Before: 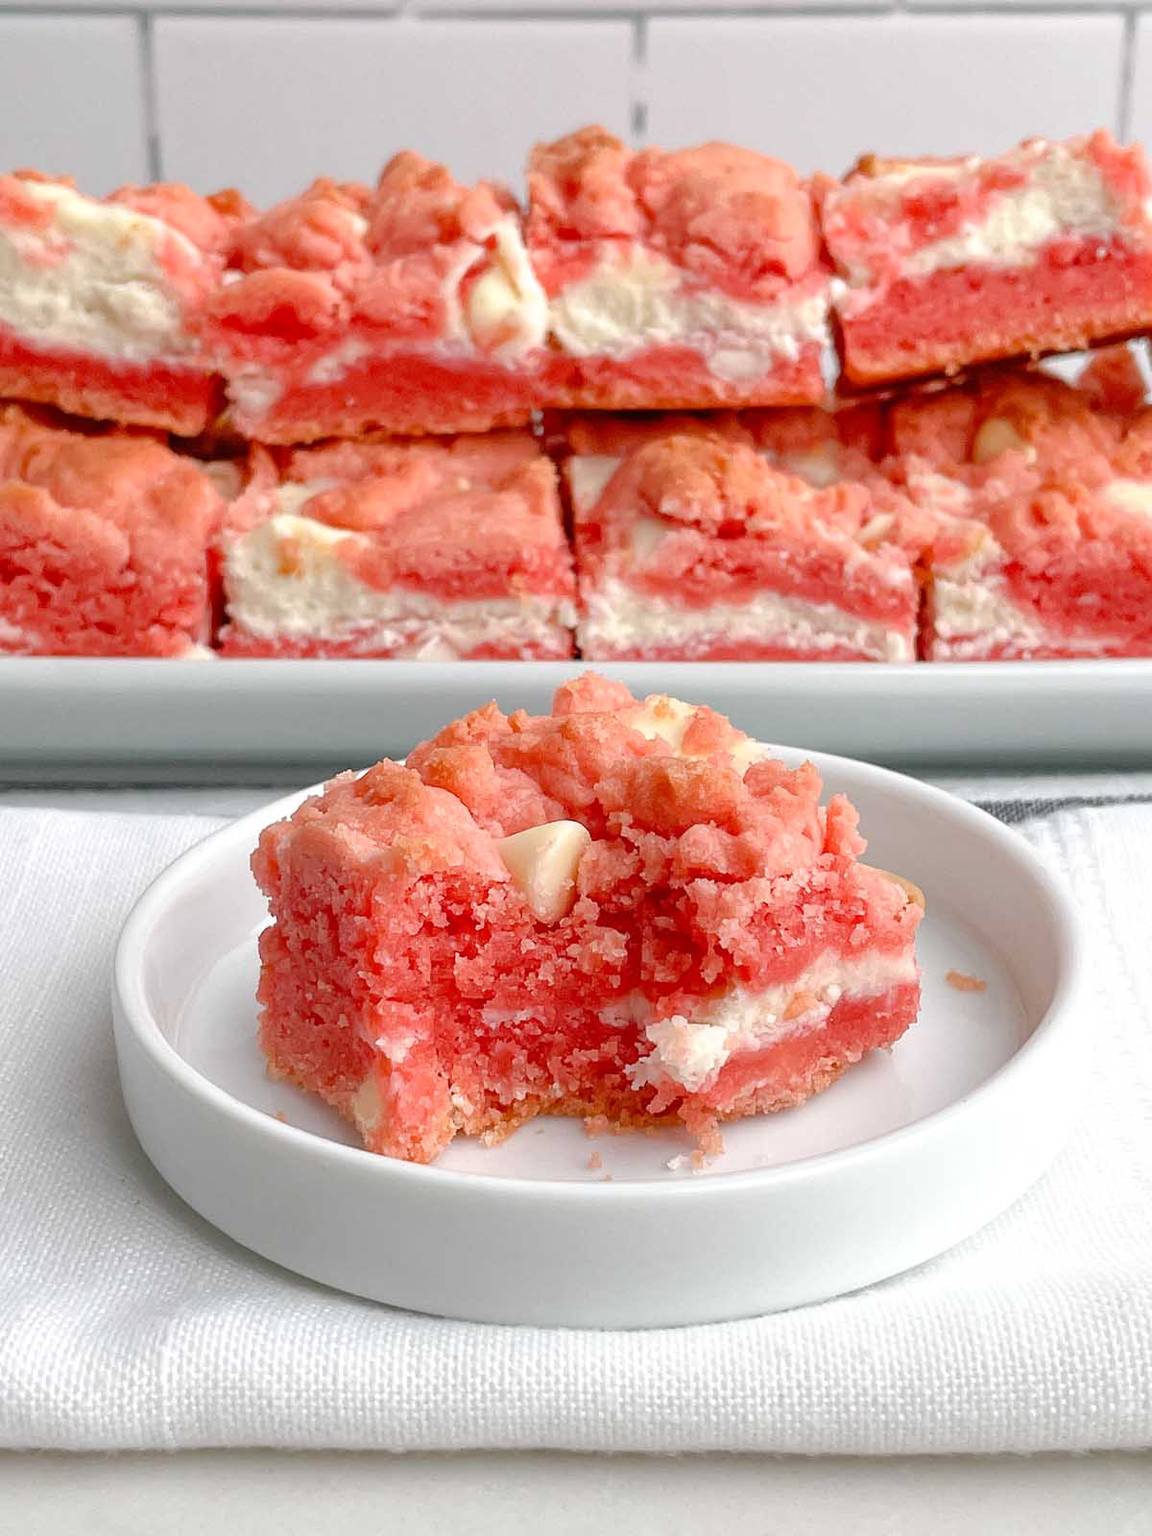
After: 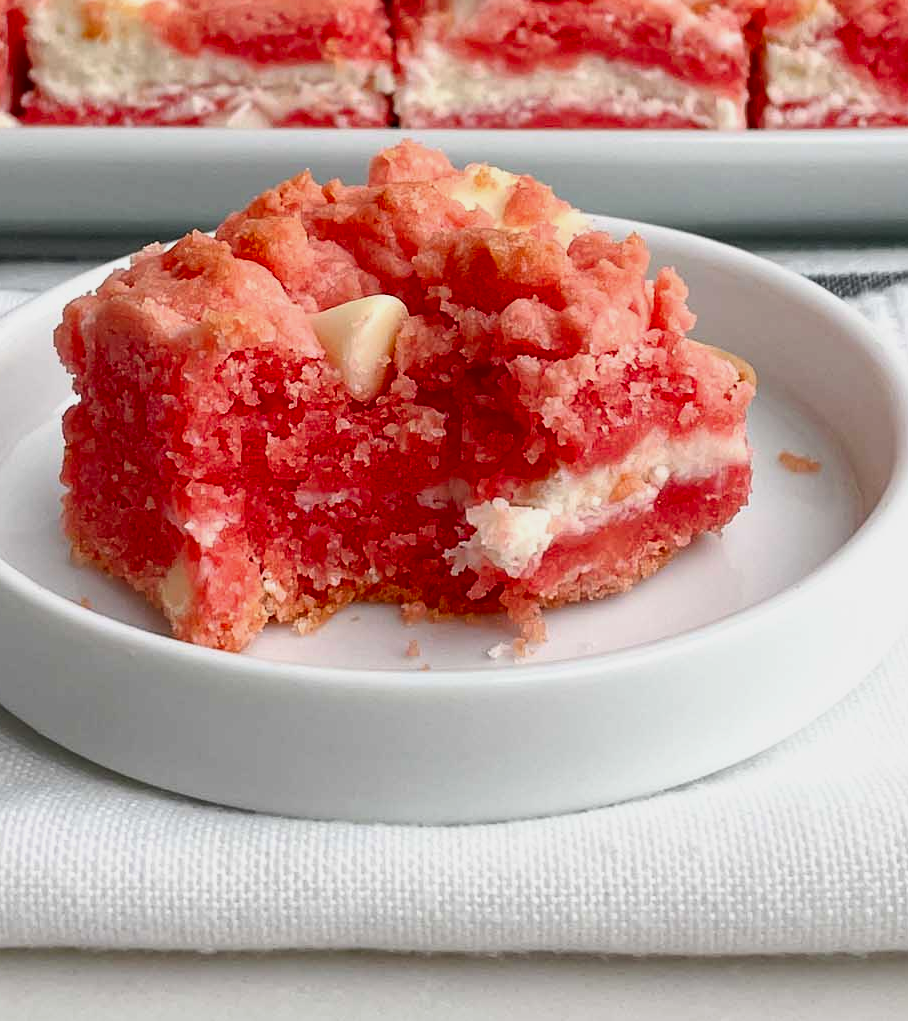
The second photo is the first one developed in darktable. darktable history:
contrast brightness saturation: contrast 0.19, brightness -0.11, saturation 0.21
crop and rotate: left 17.299%, top 35.115%, right 7.015%, bottom 1.024%
exposure: exposure -0.293 EV, compensate highlight preservation false
